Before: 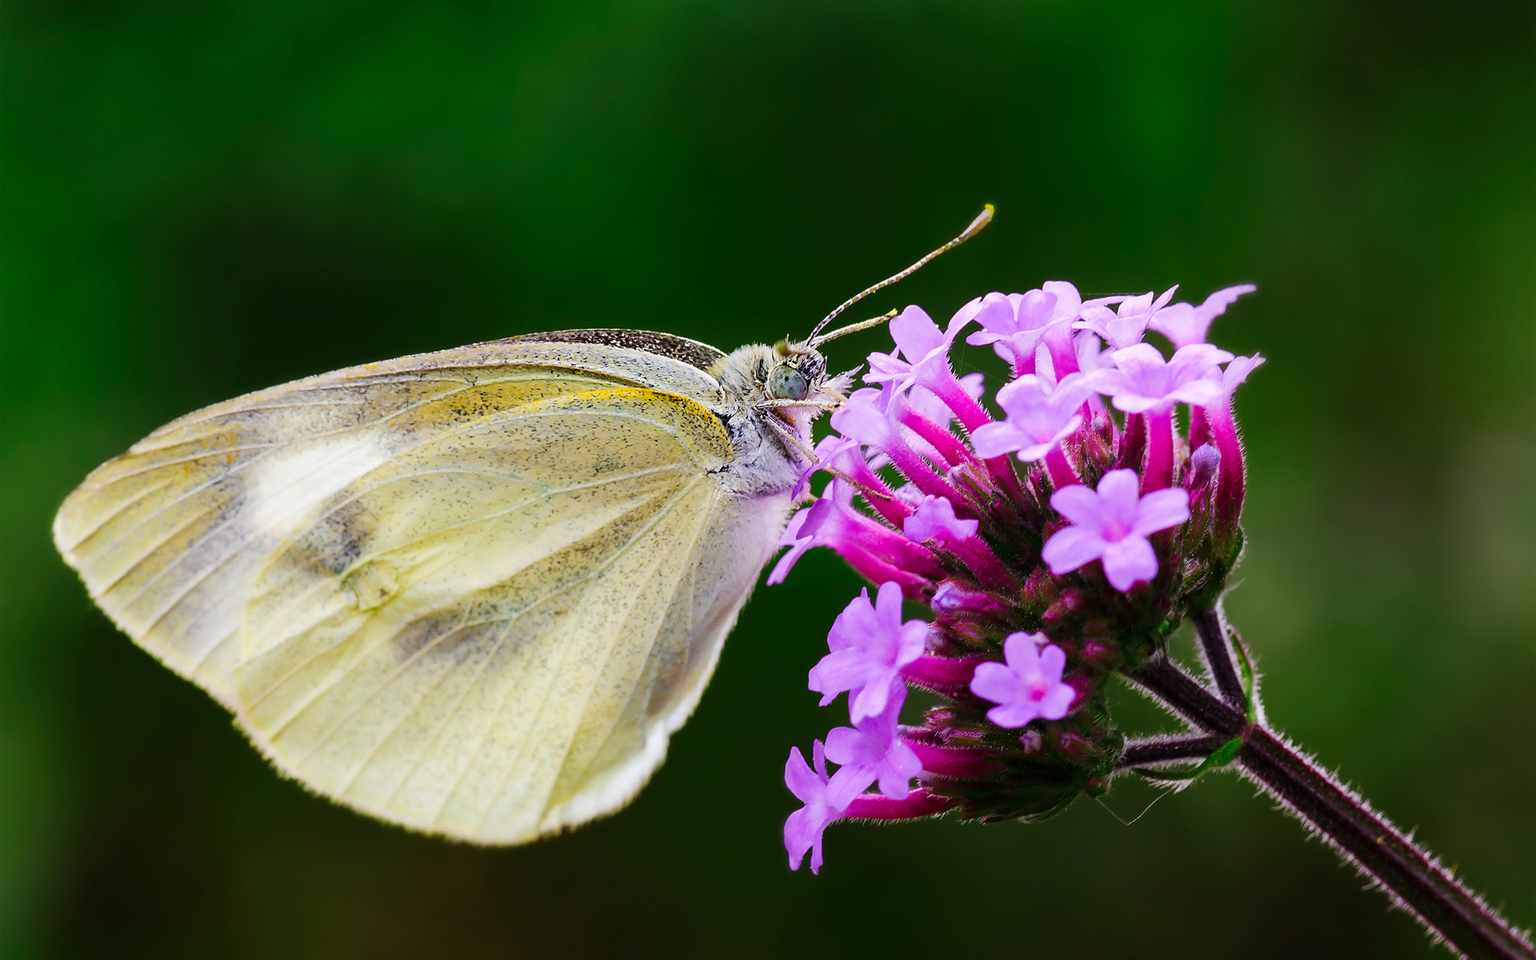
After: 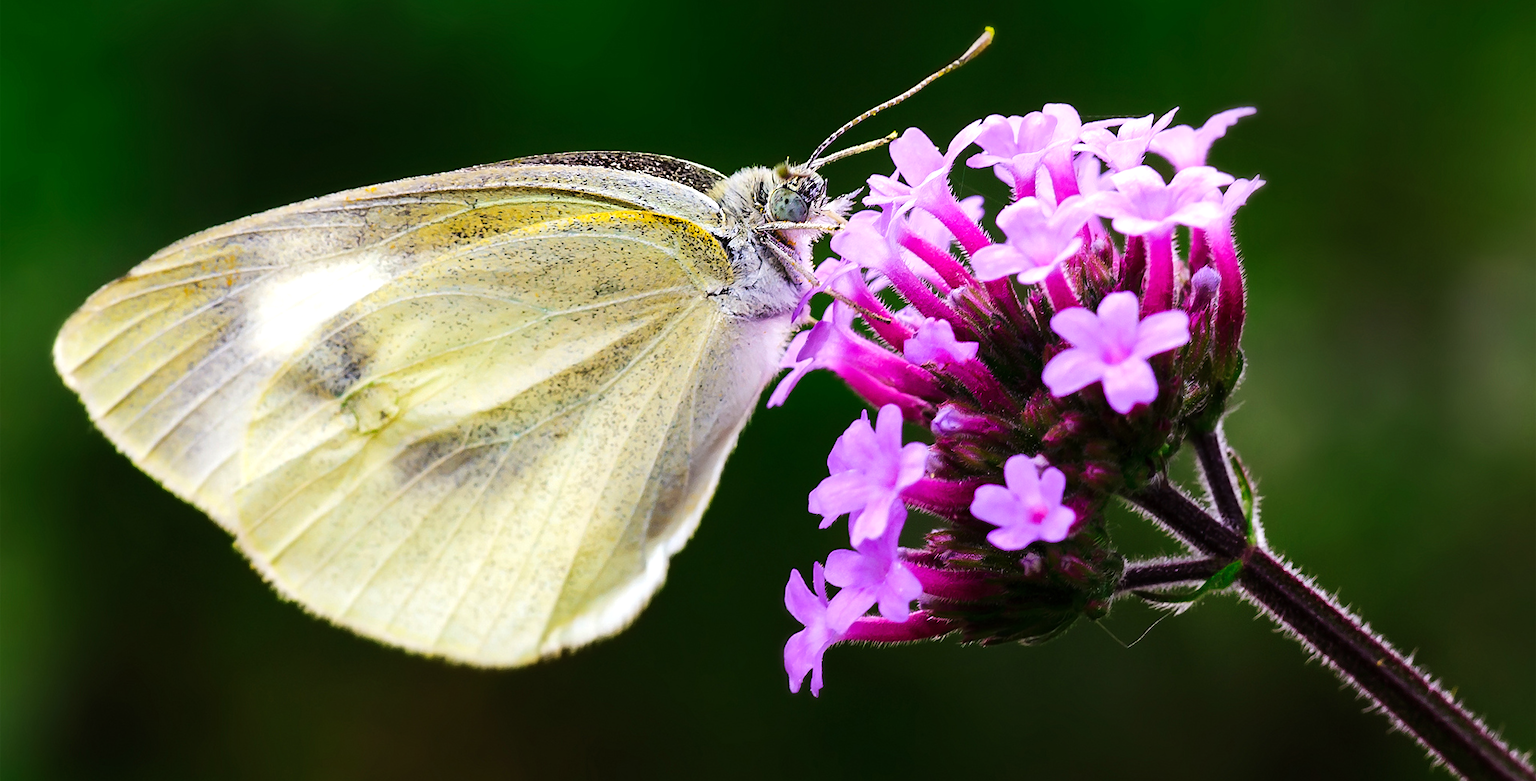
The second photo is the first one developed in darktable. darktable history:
tone equalizer: -8 EV -0.417 EV, -7 EV -0.389 EV, -6 EV -0.333 EV, -5 EV -0.222 EV, -3 EV 0.222 EV, -2 EV 0.333 EV, -1 EV 0.389 EV, +0 EV 0.417 EV, edges refinement/feathering 500, mask exposure compensation -1.57 EV, preserve details no
crop and rotate: top 18.507%
